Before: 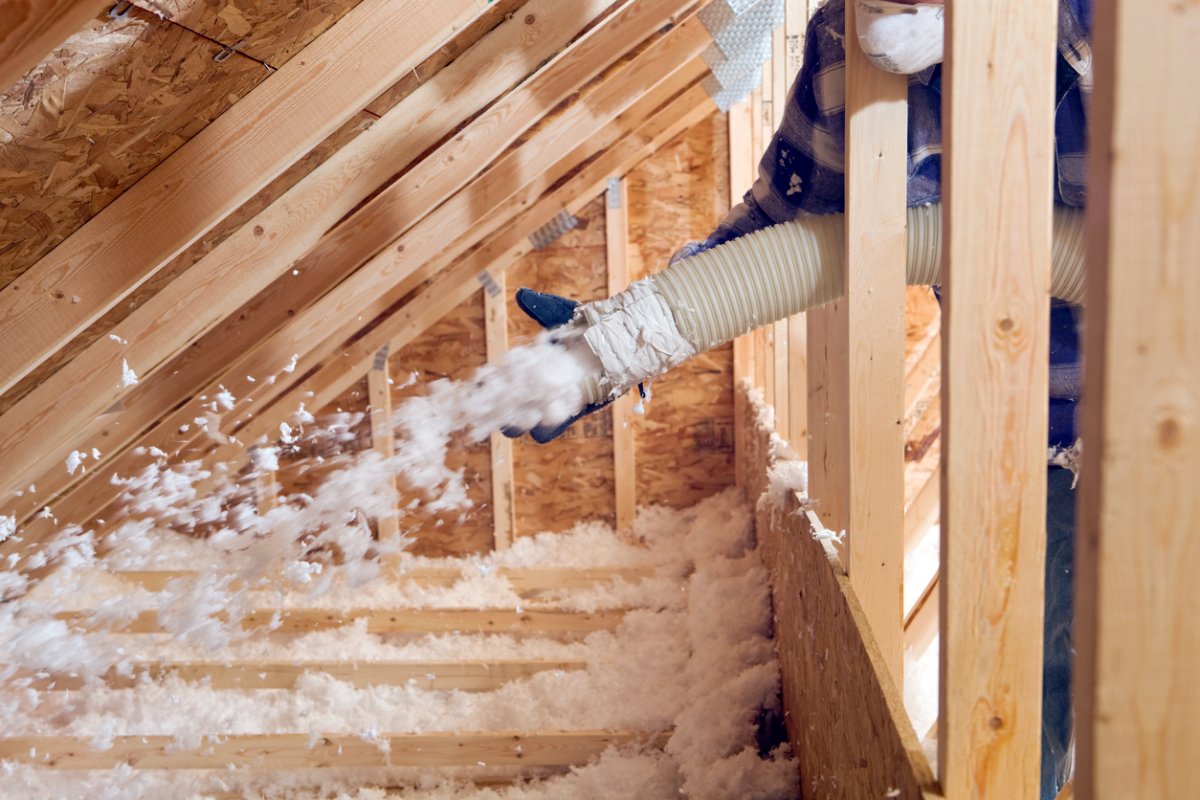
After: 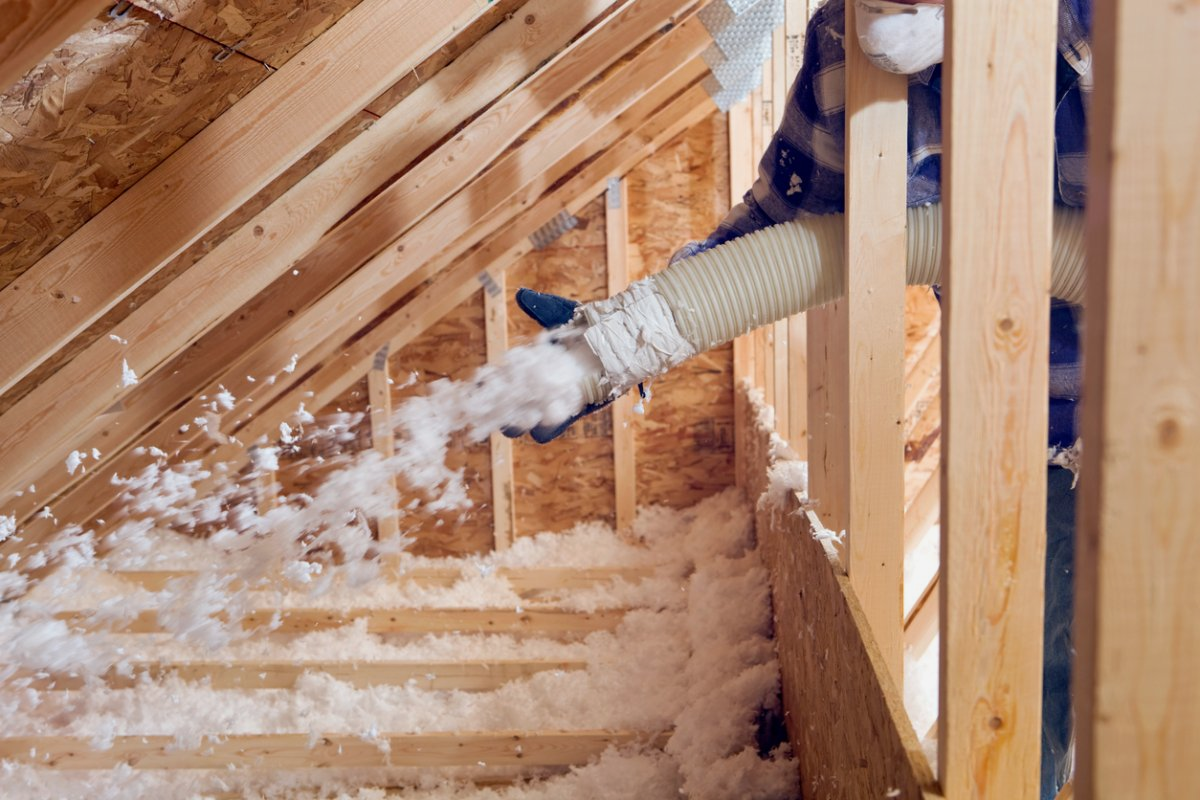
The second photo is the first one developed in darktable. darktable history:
exposure: exposure -0.147 EV, compensate highlight preservation false
